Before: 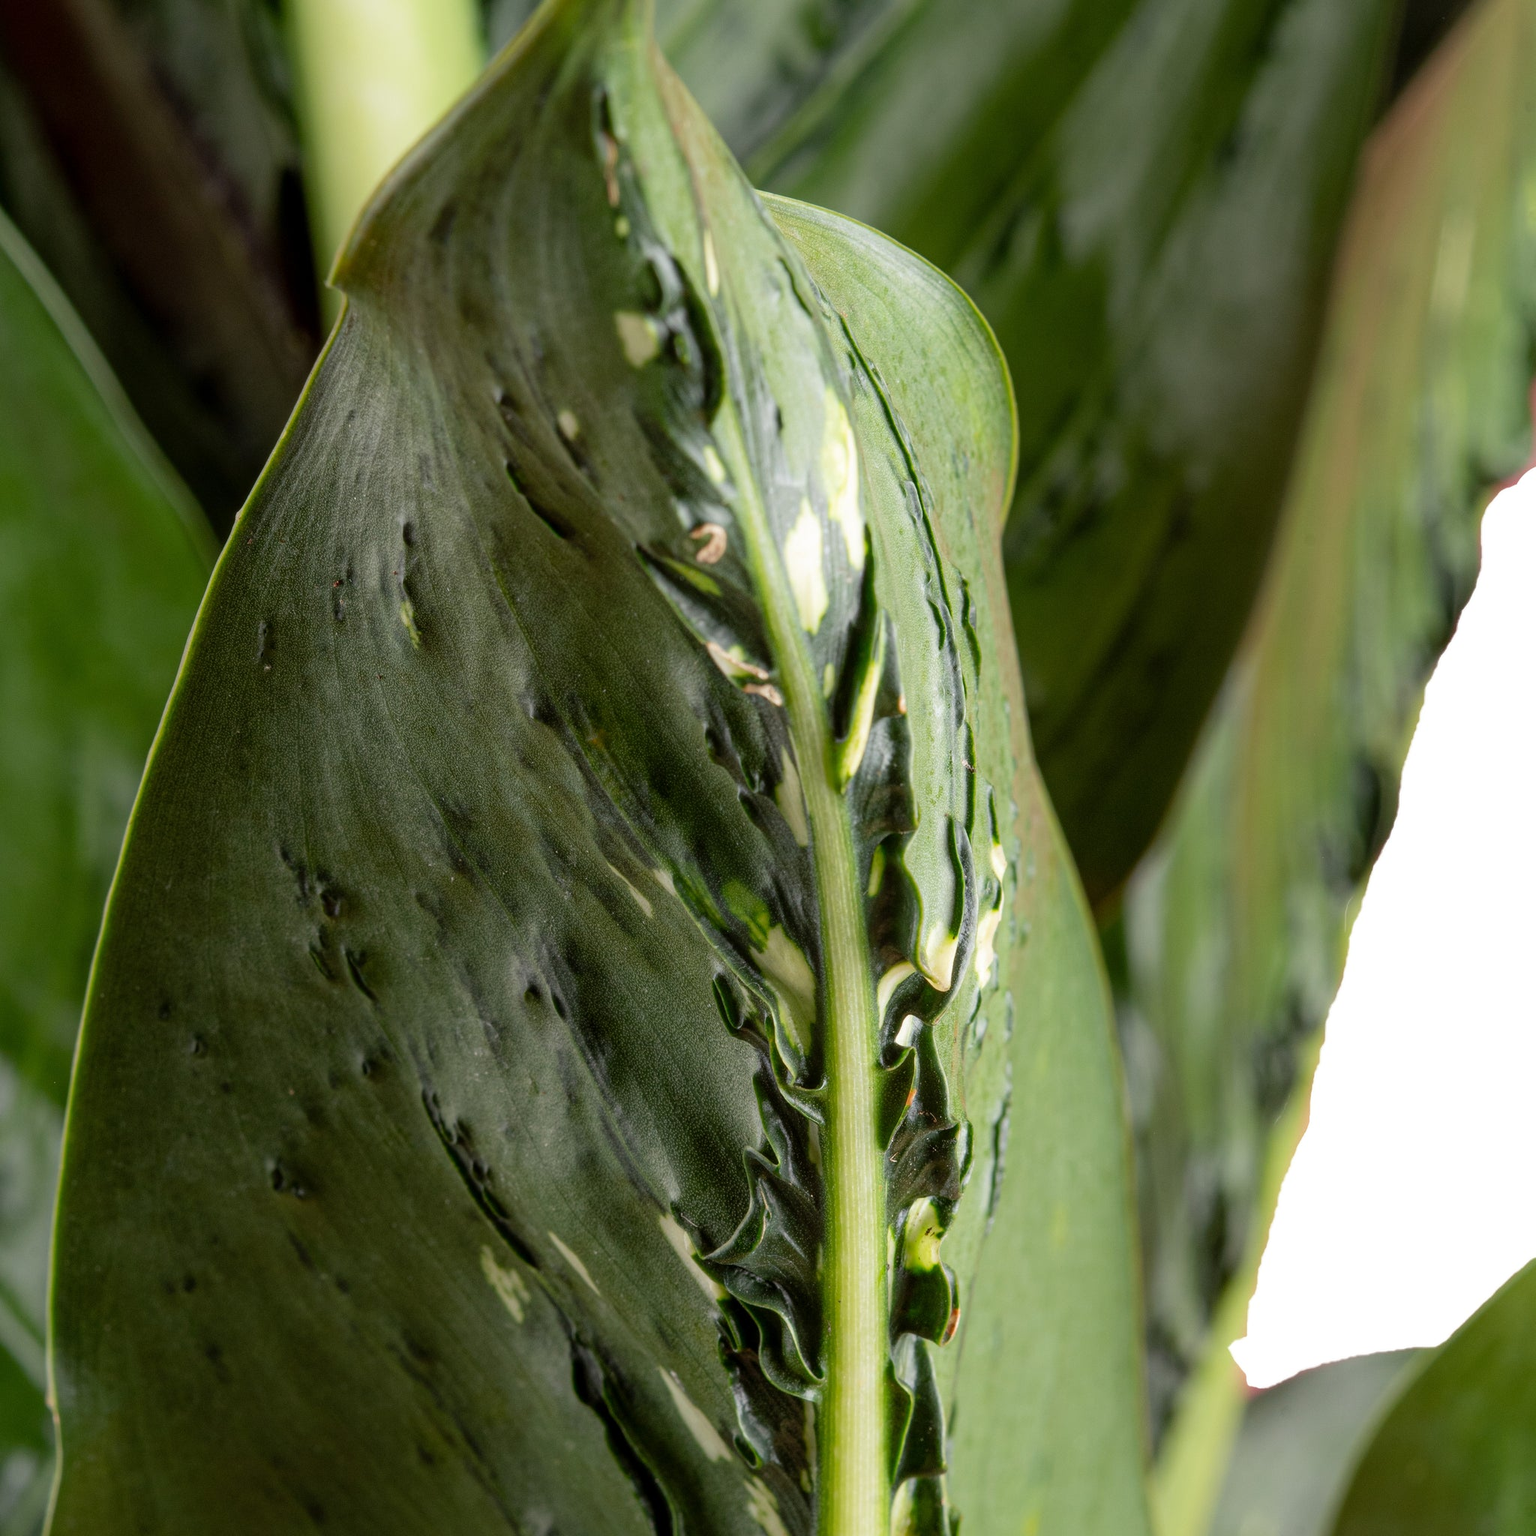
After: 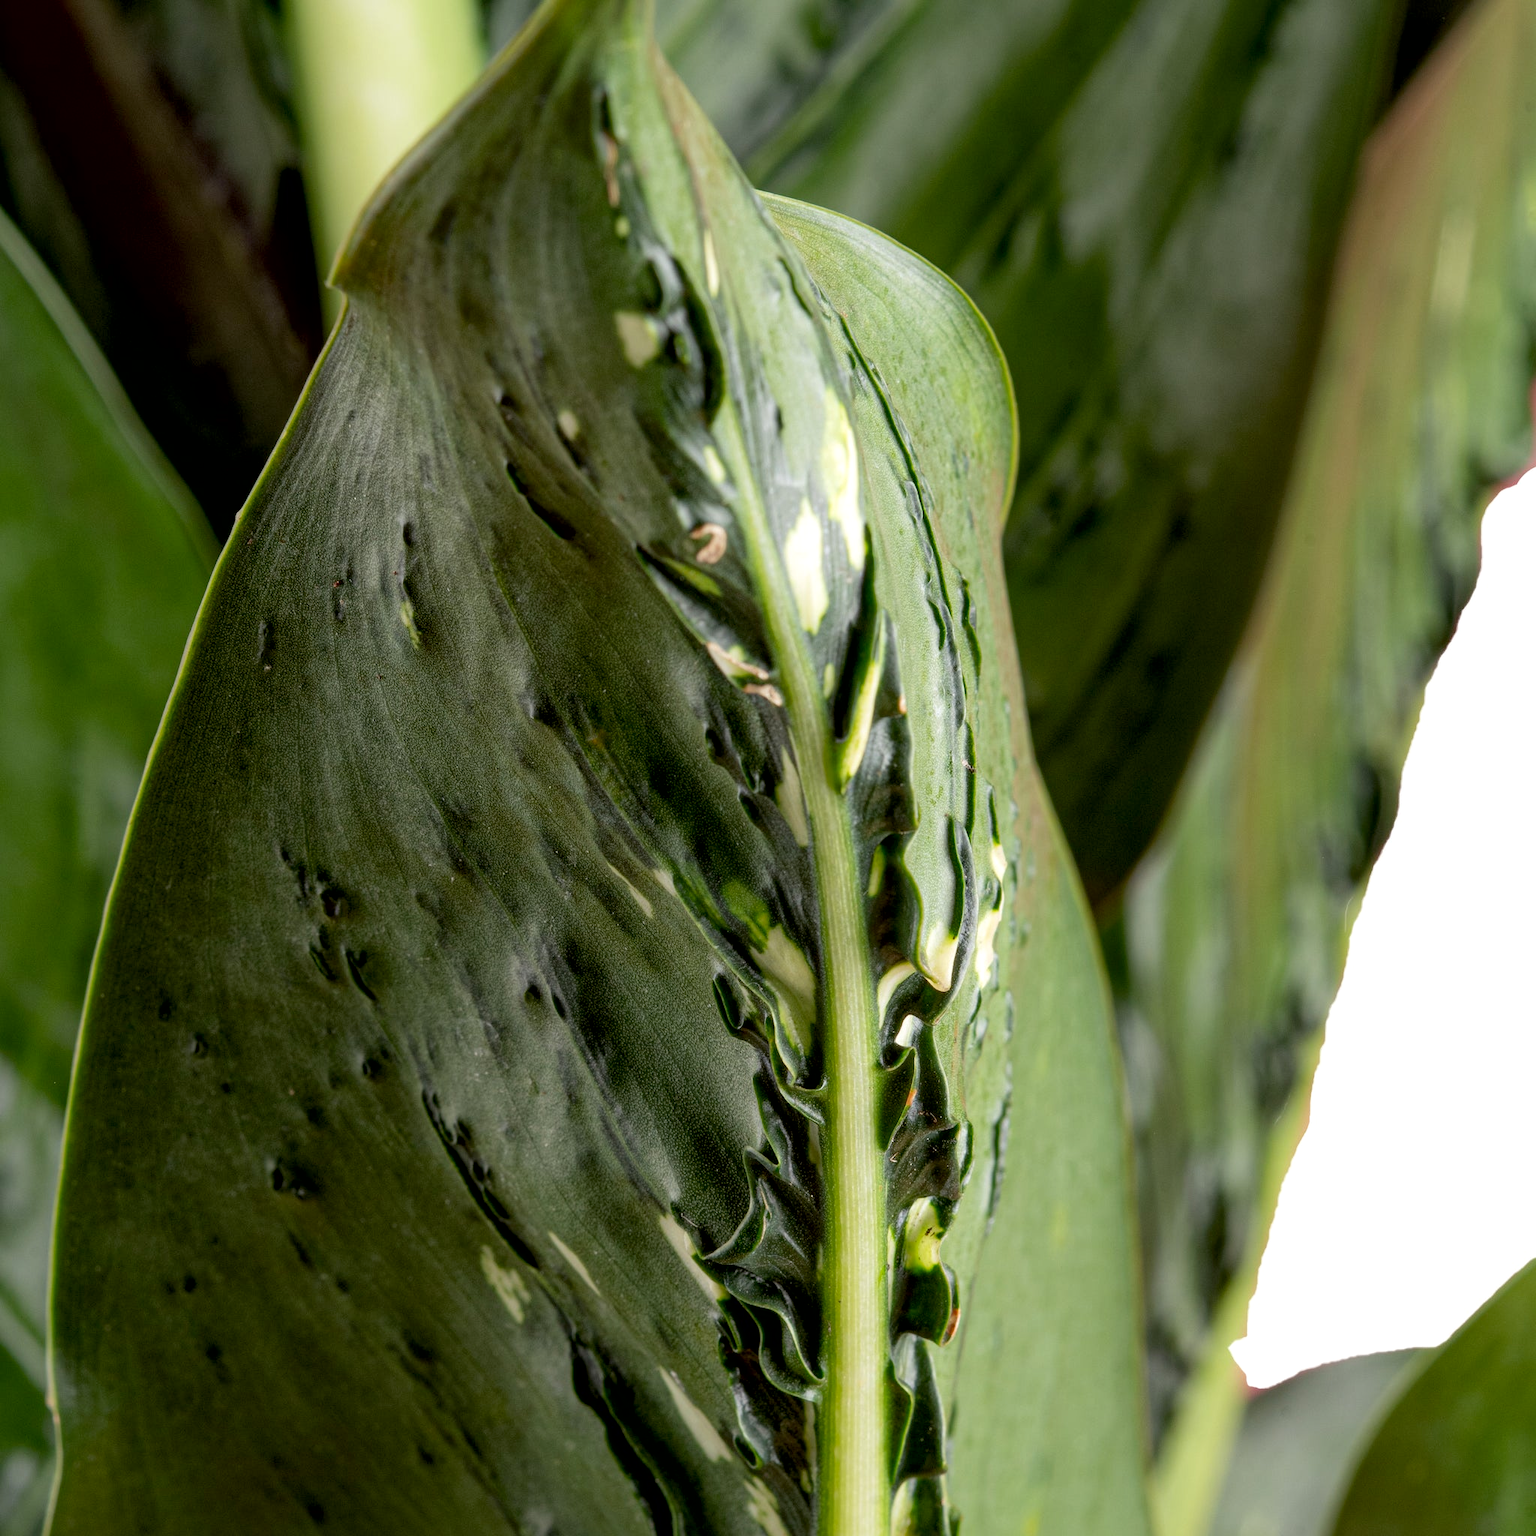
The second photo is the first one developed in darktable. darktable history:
local contrast: mode bilateral grid, contrast 19, coarseness 51, detail 120%, midtone range 0.2
exposure: black level correction 0.005, exposure 0.015 EV, compensate highlight preservation false
